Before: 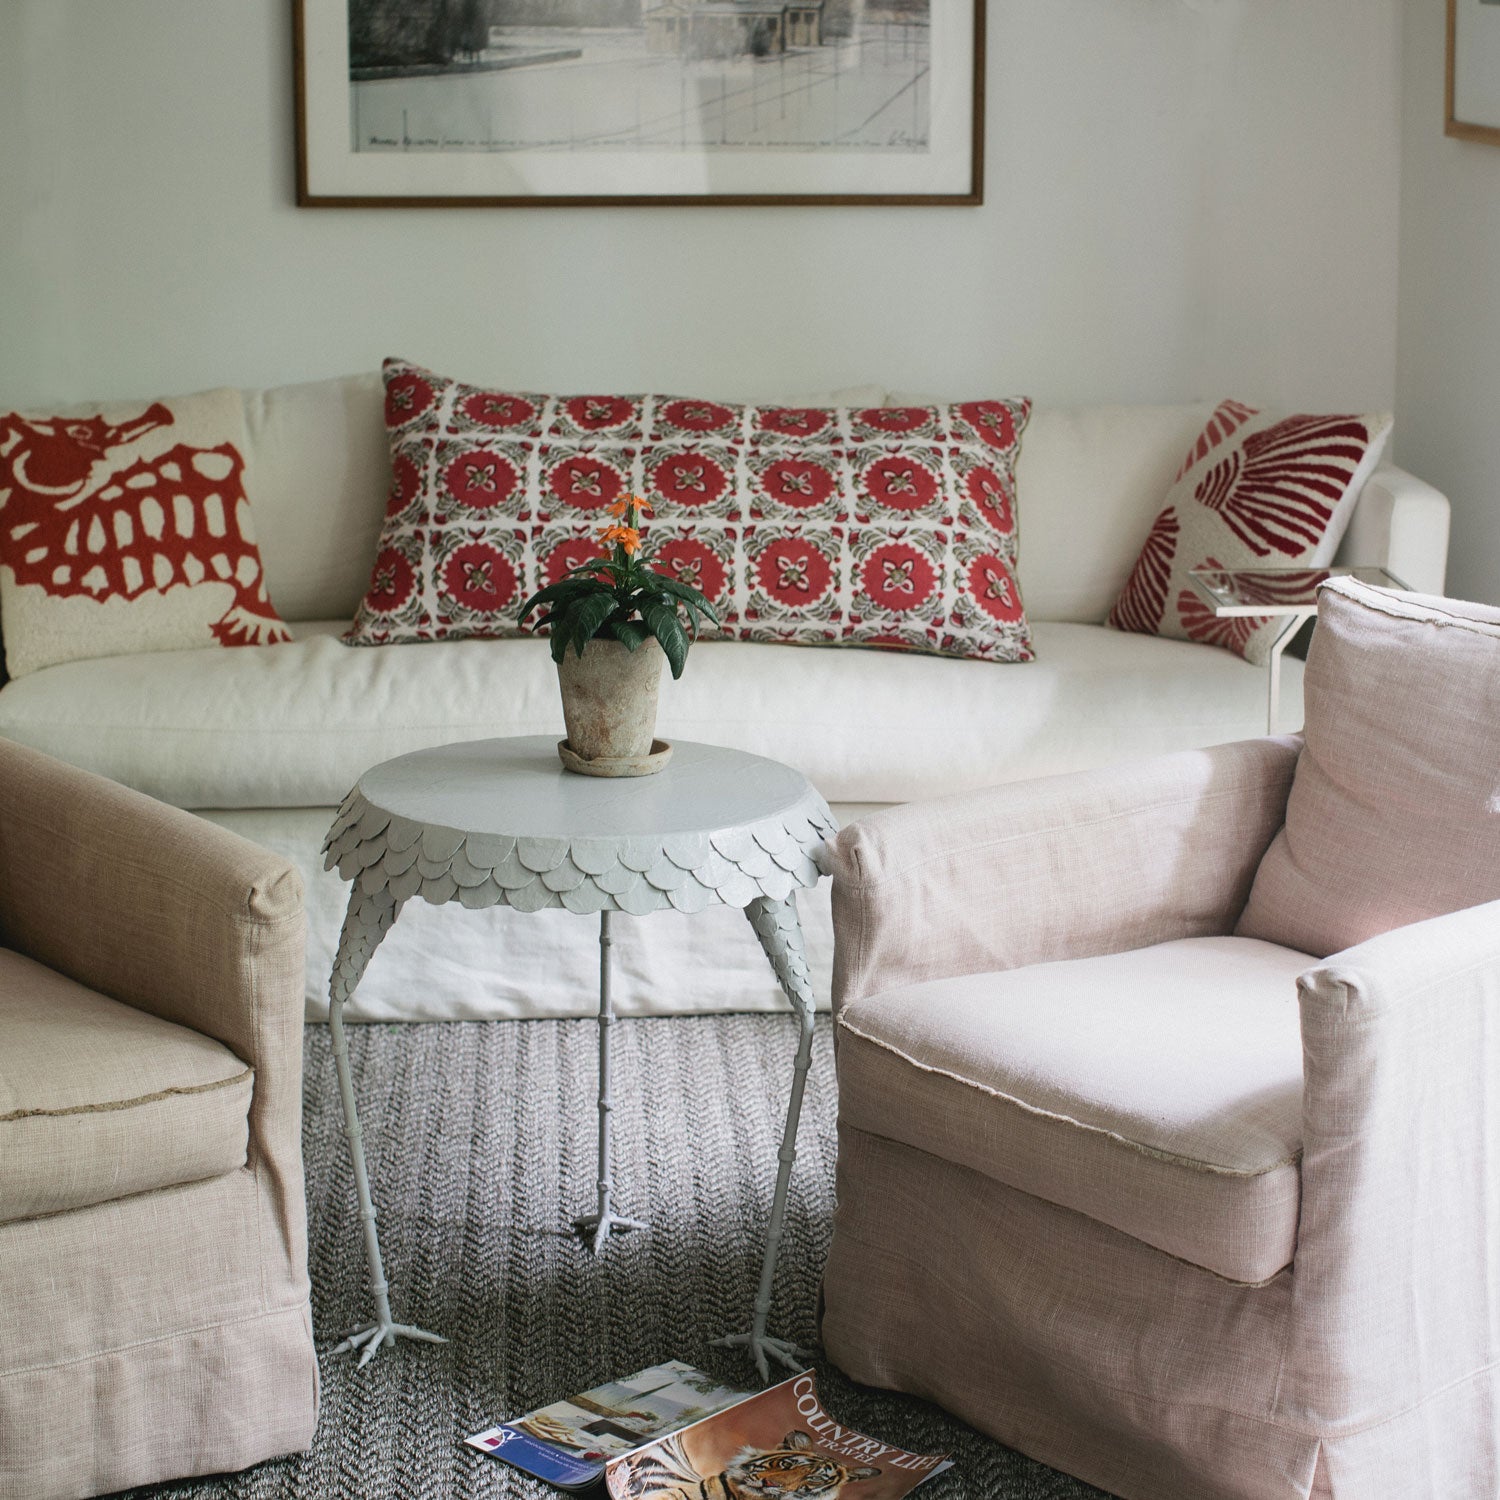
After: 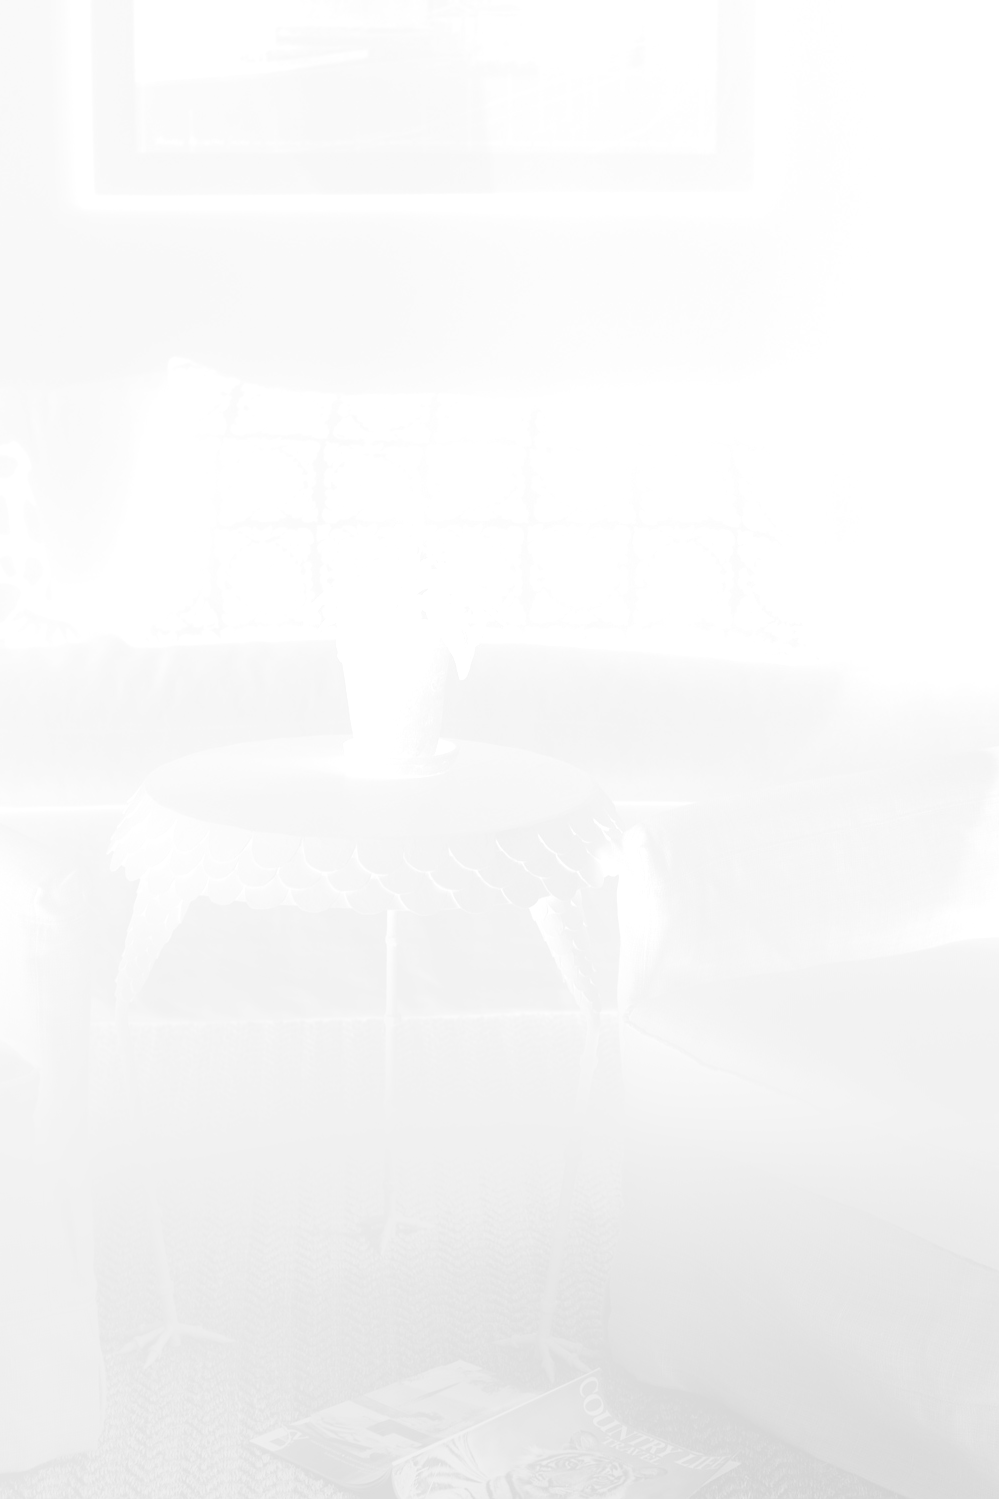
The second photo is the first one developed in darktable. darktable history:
crop and rotate: left 14.292%, right 19.041%
monochrome: a 73.58, b 64.21
bloom: size 85%, threshold 5%, strength 85%
